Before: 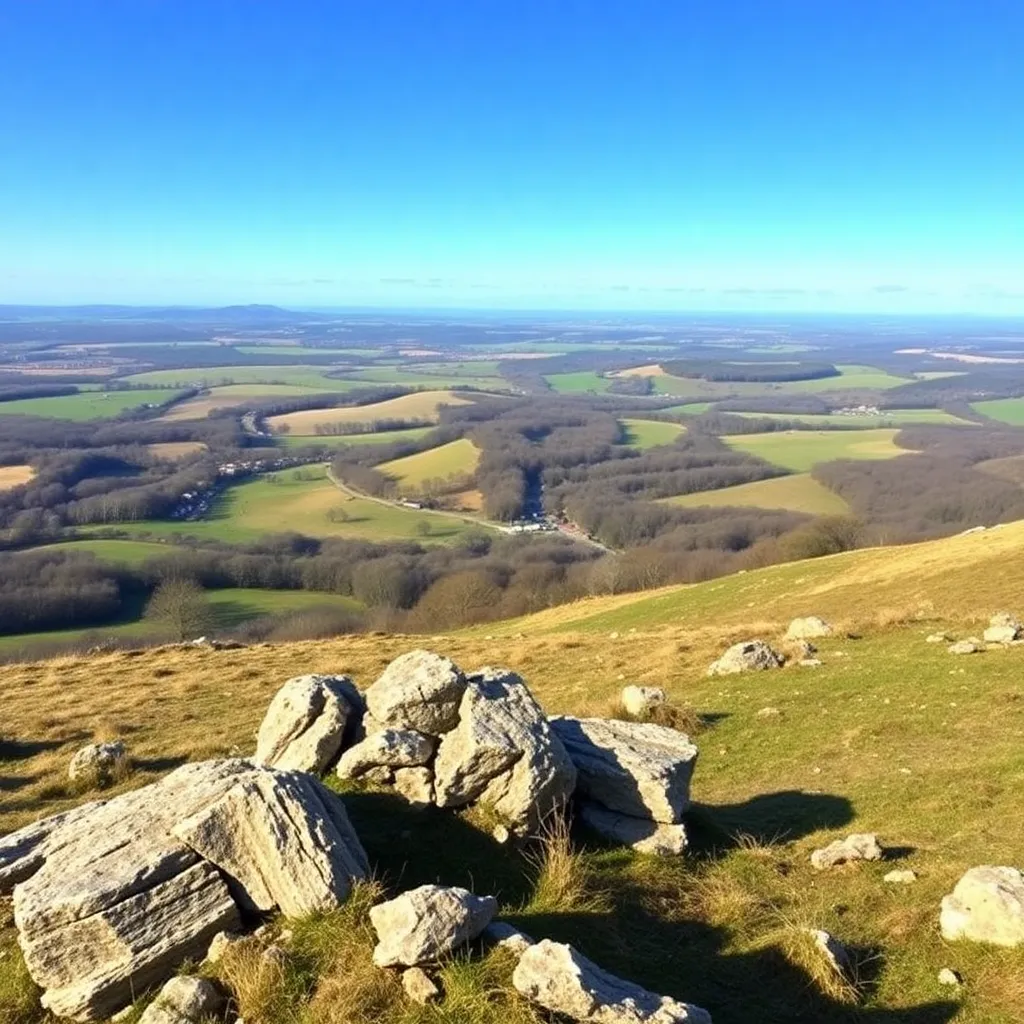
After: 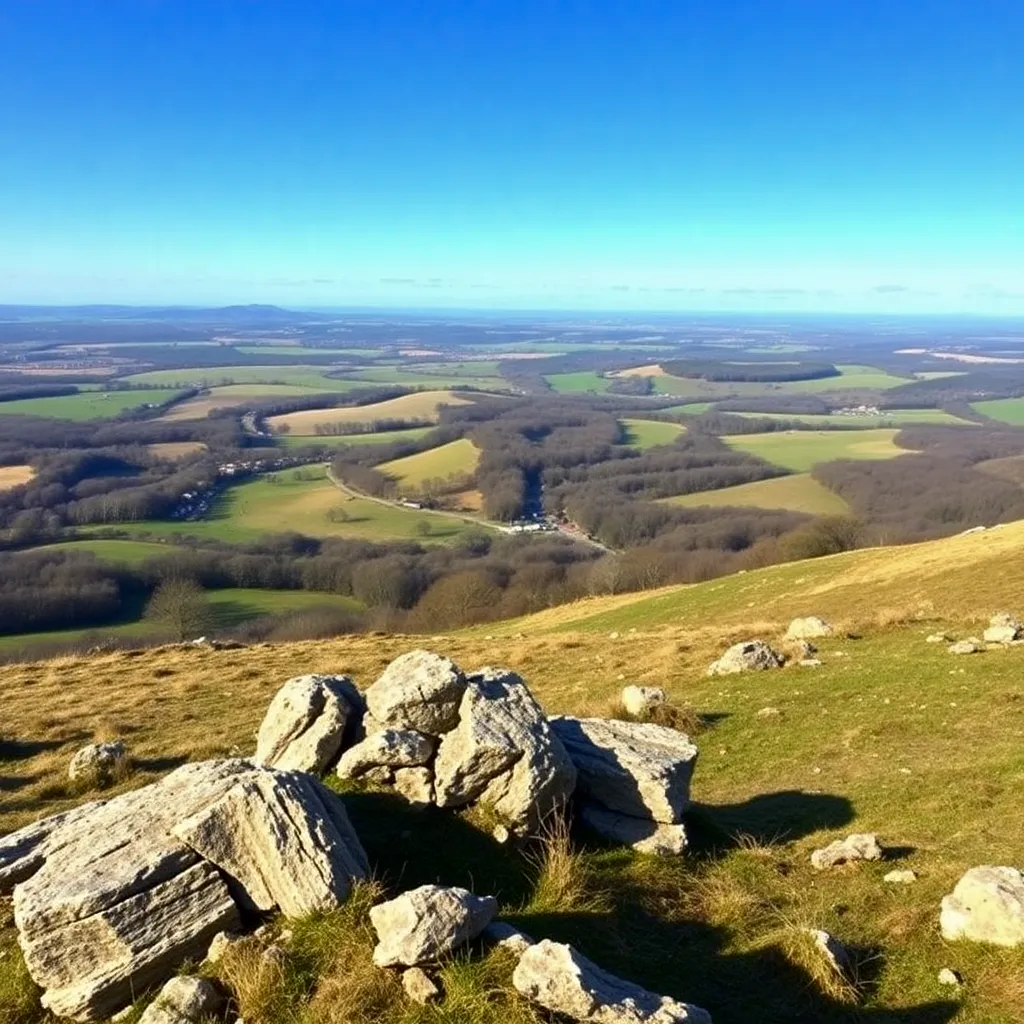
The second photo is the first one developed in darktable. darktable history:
contrast brightness saturation: brightness -0.09
tone equalizer: on, module defaults
